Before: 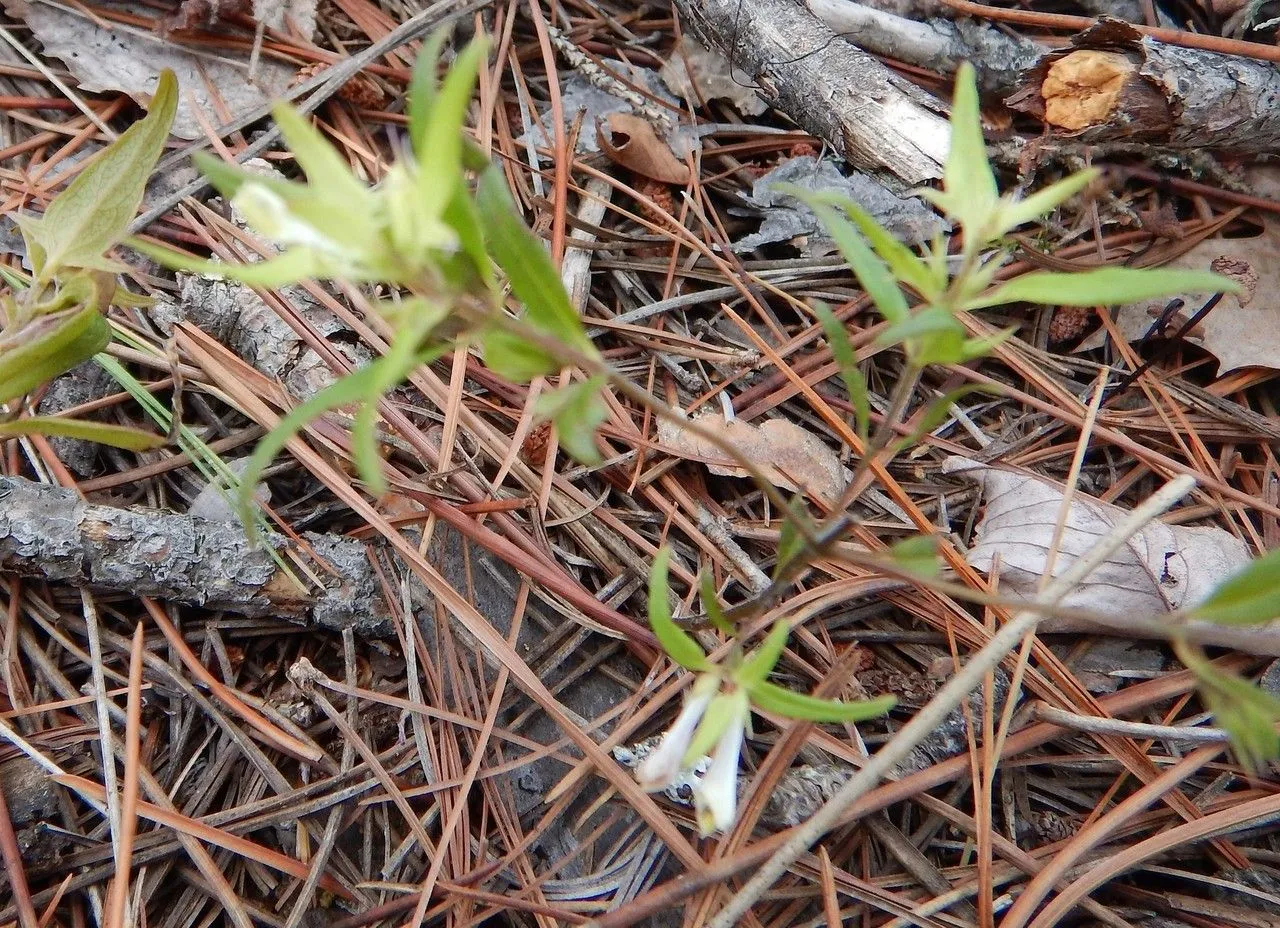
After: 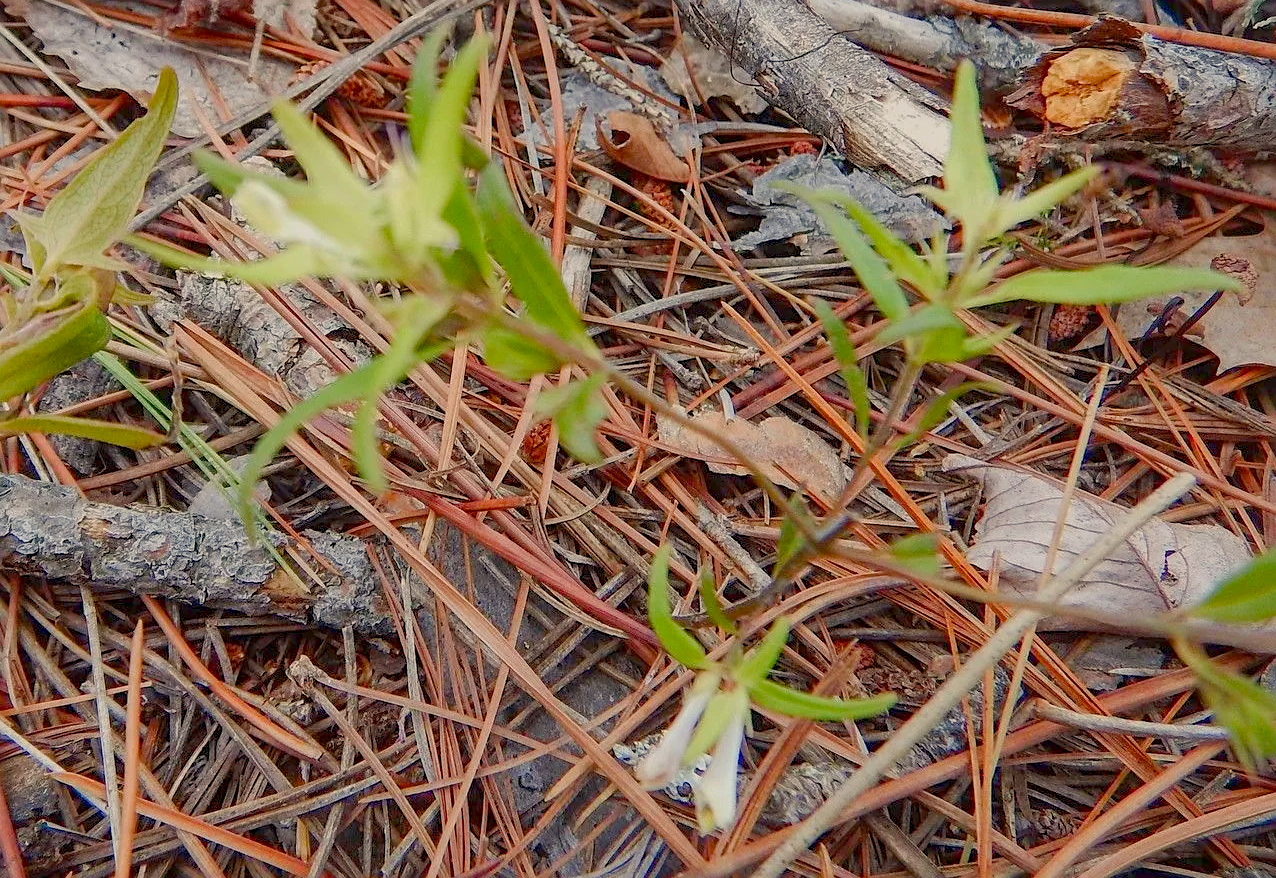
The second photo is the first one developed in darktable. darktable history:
sharpen: on, module defaults
color balance rgb: highlights gain › luminance 6.49%, highlights gain › chroma 2.588%, highlights gain › hue 90.45°, global offset › hue 172.32°, perceptual saturation grading › global saturation 0.165%, perceptual saturation grading › highlights -8.667%, perceptual saturation grading › mid-tones 18.168%, perceptual saturation grading › shadows 29.222%, contrast -29.675%
color calibration: illuminant same as pipeline (D50), adaptation XYZ, x 0.345, y 0.358, temperature 5020.16 K
local contrast: on, module defaults
crop: top 0.266%, right 0.262%, bottom 5.068%
color correction: highlights a* 3.18, highlights b* 2.16, saturation 1.15
